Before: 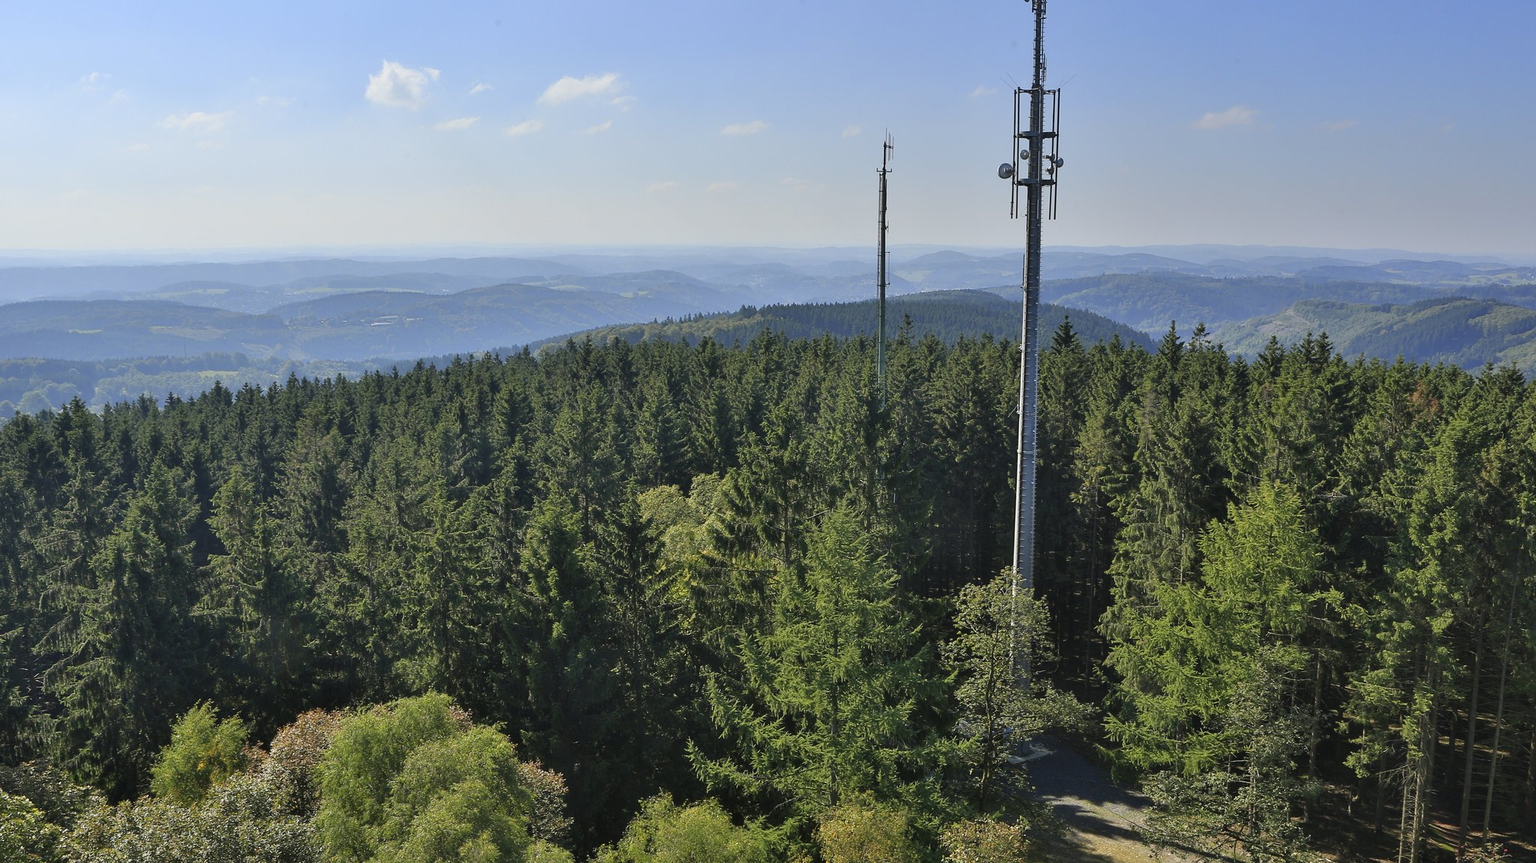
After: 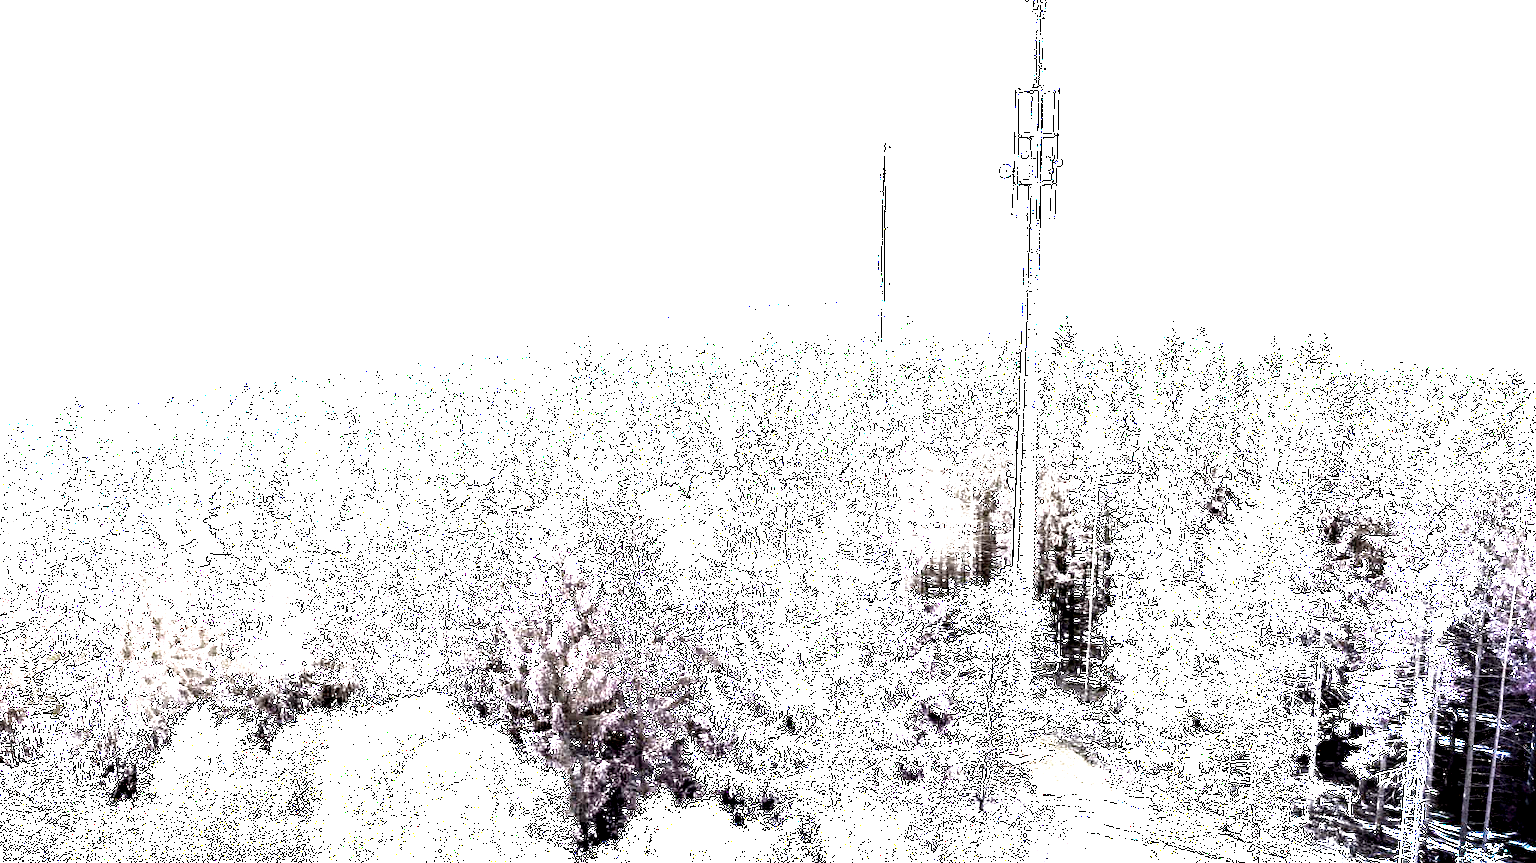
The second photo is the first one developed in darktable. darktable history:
exposure: exposure 7.916 EV, compensate highlight preservation false
shadows and highlights: radius 117.33, shadows 42.46, highlights -61.66, soften with gaussian
